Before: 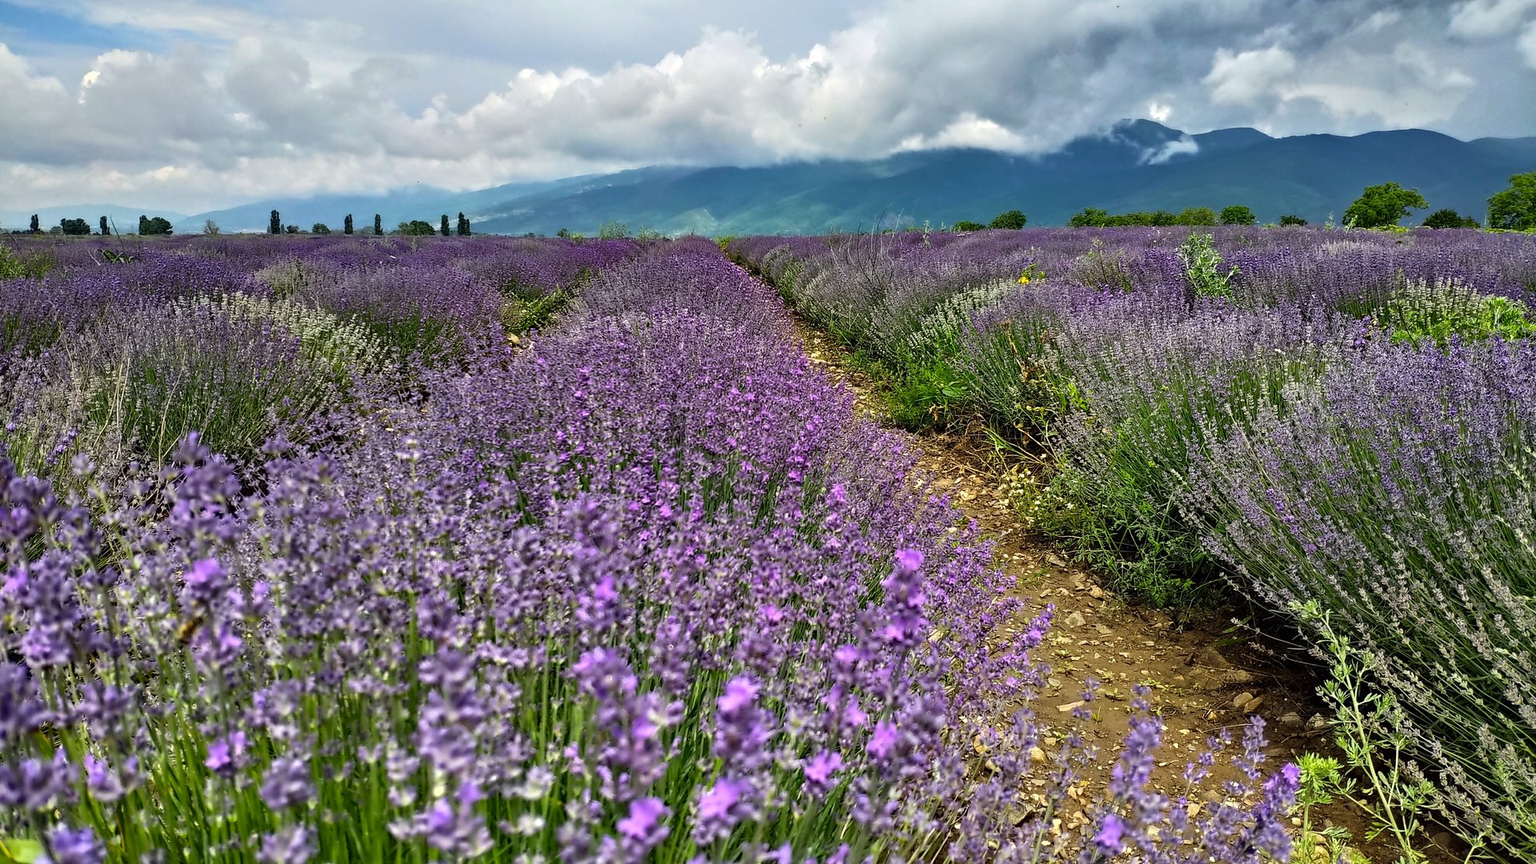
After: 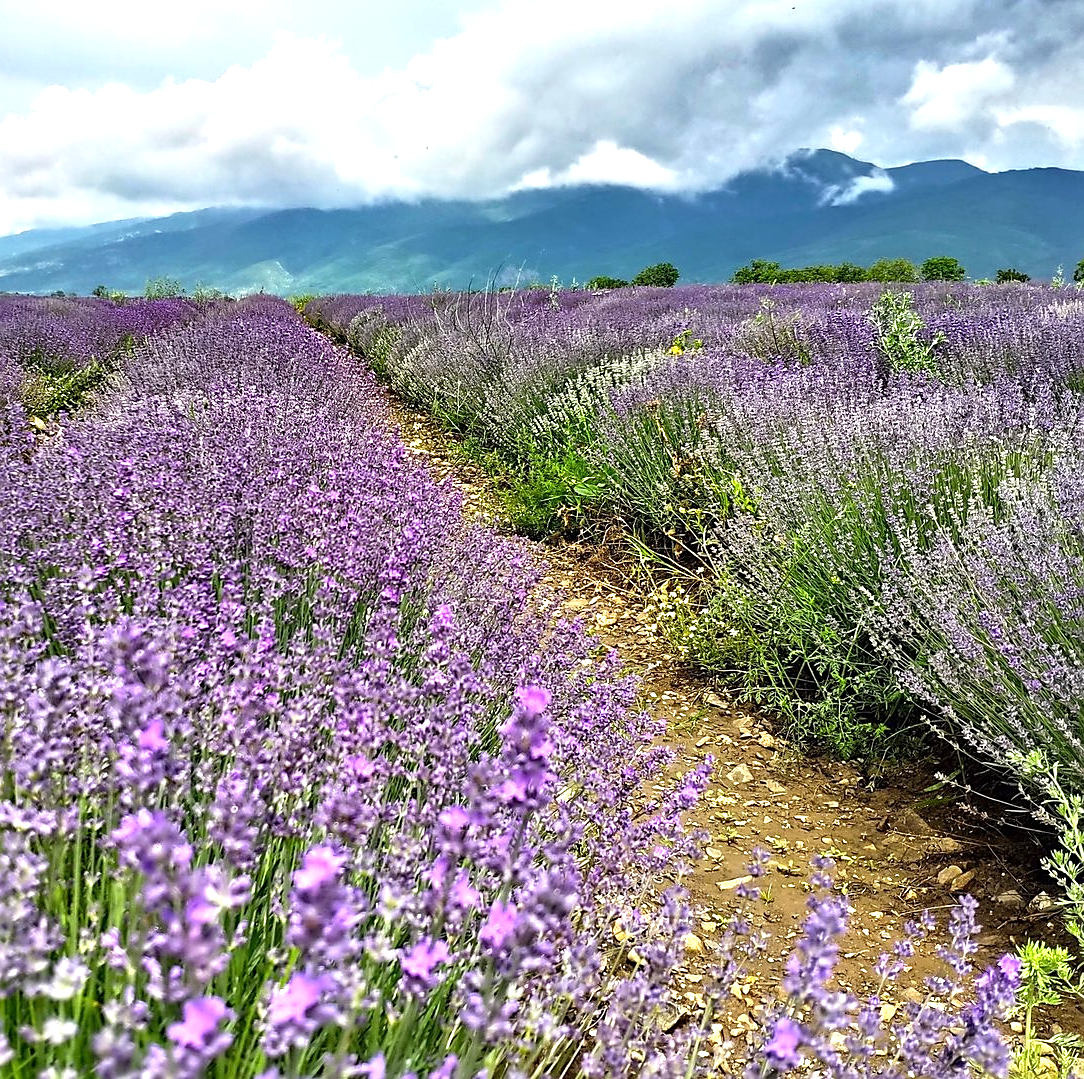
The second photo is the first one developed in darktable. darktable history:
crop: left 31.493%, top 0.01%, right 12.011%
exposure: exposure 0.753 EV, compensate highlight preservation false
sharpen: amount 0.468
